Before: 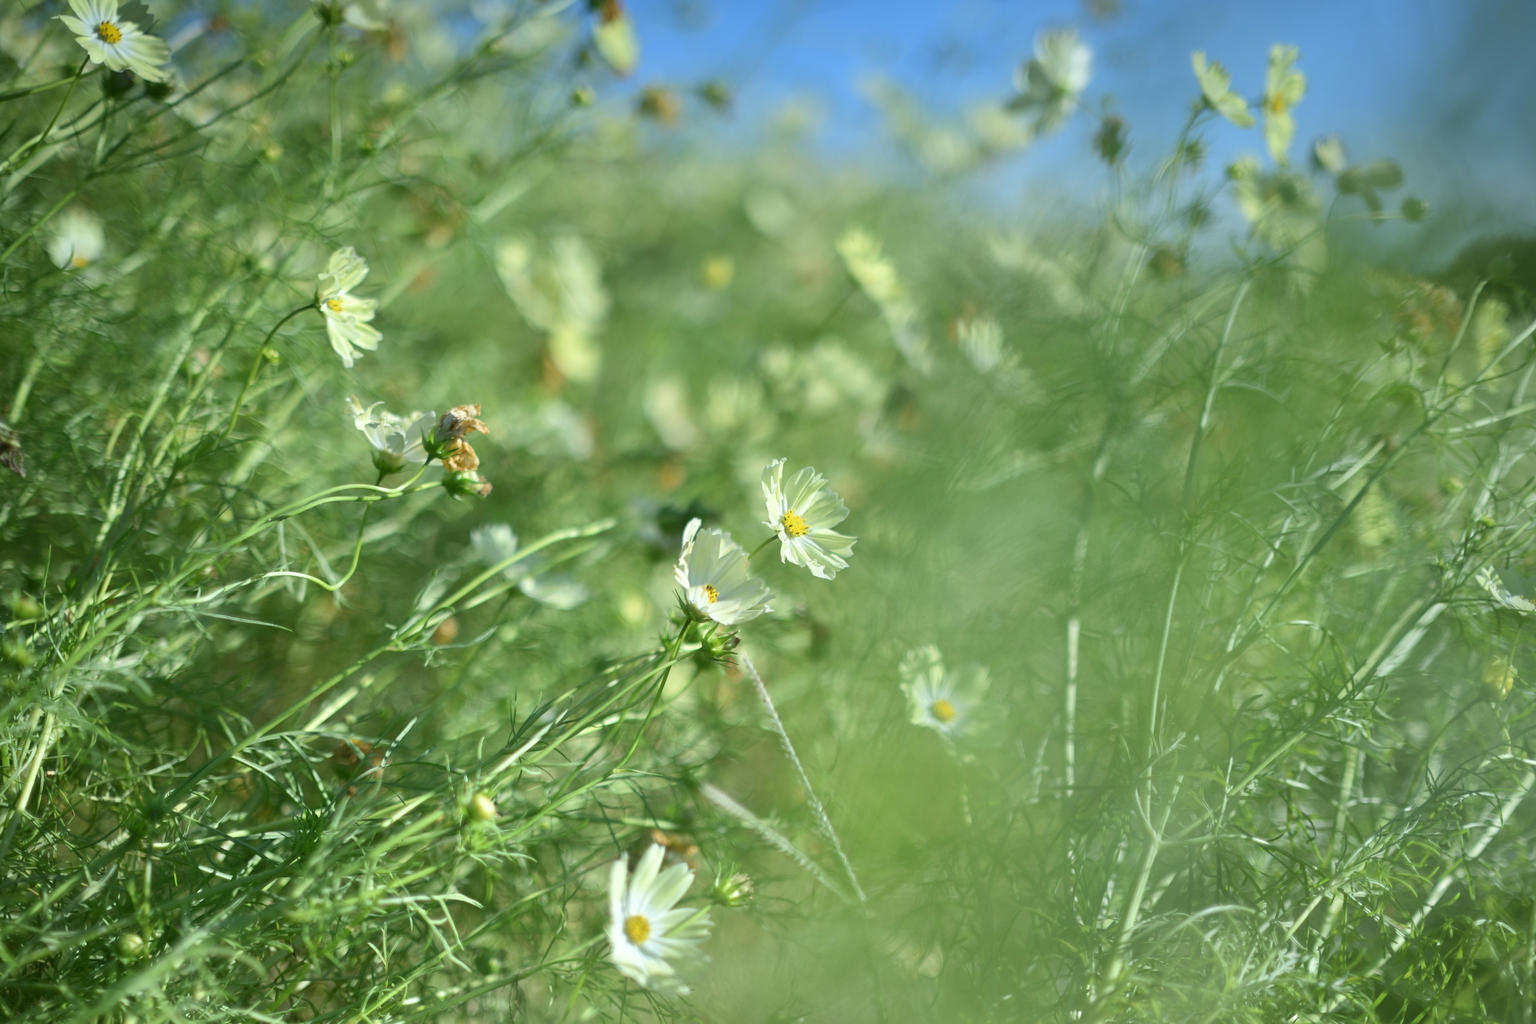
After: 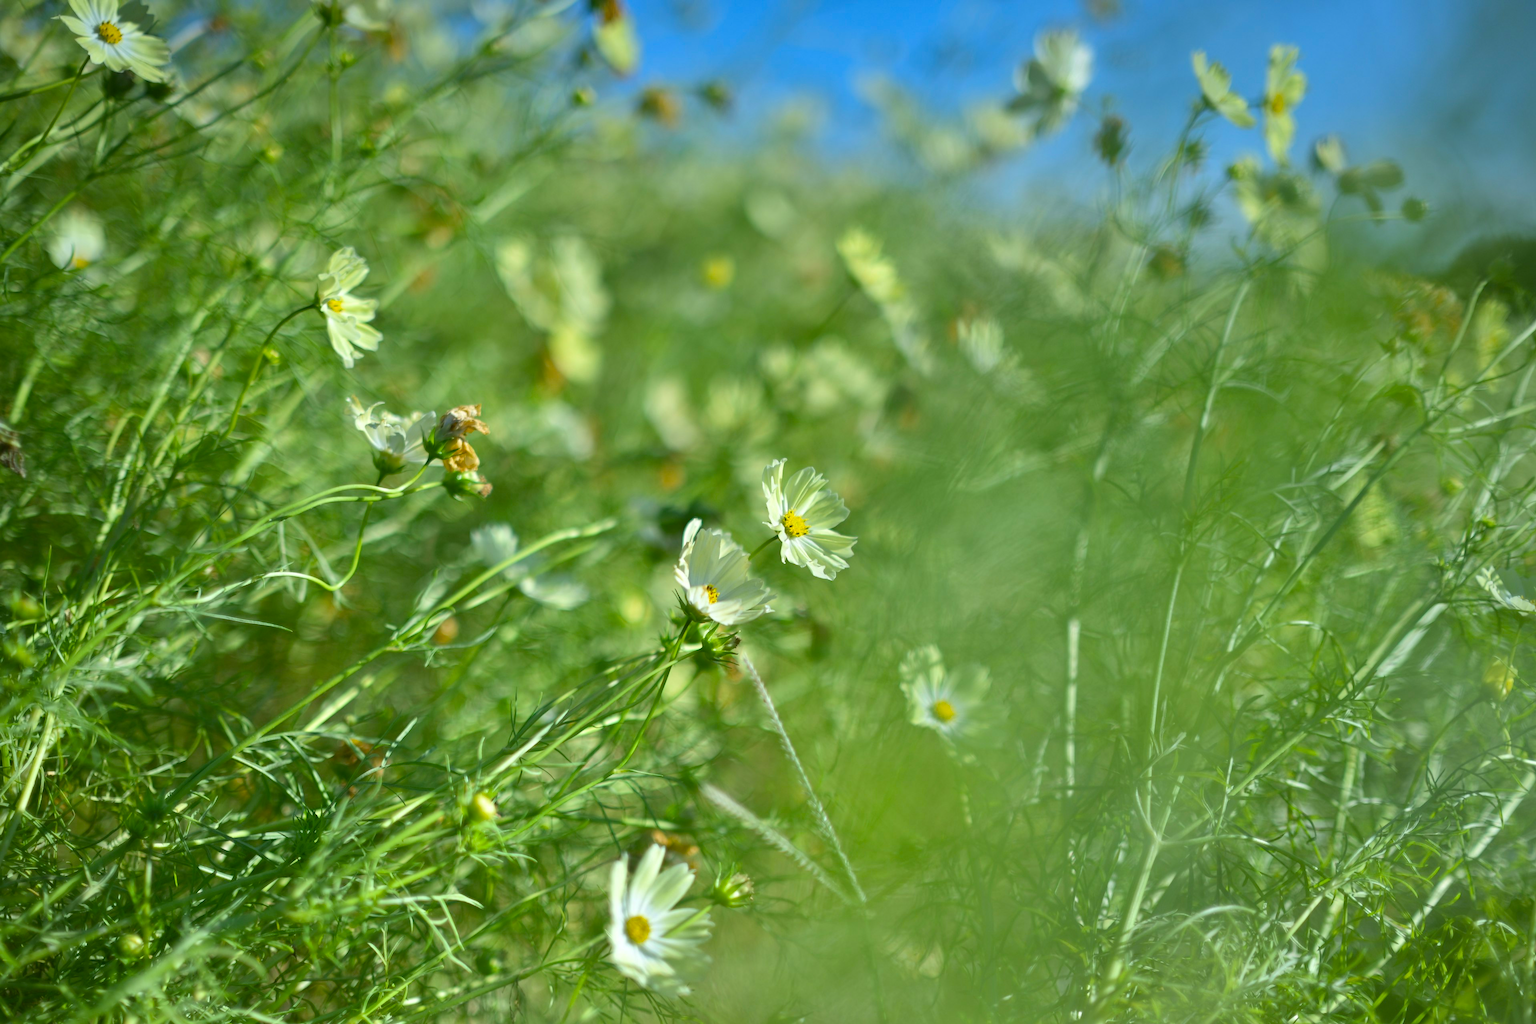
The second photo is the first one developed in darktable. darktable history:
shadows and highlights: radius 108.52, shadows 23.73, highlights -59.32, low approximation 0.01, soften with gaussian
color balance rgb: linear chroma grading › global chroma 8.33%, perceptual saturation grading › global saturation 18.52%, global vibrance 7.87%
